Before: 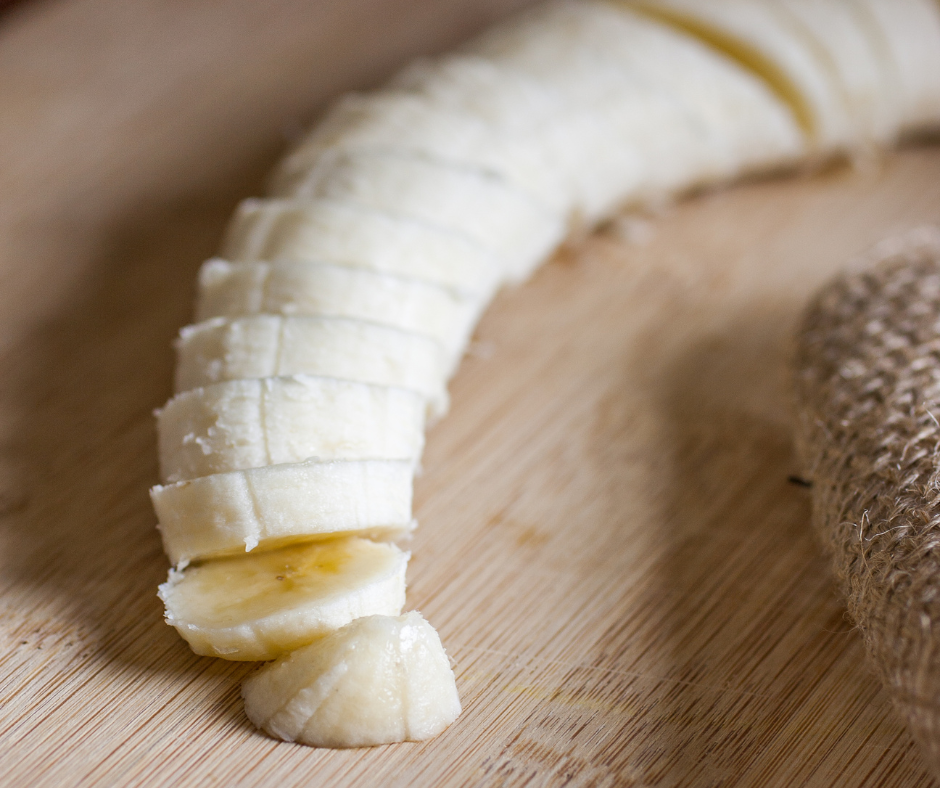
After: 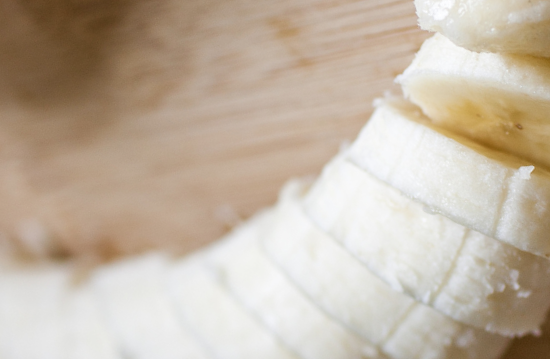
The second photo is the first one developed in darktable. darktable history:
color balance rgb: perceptual saturation grading › global saturation -10.608%, perceptual saturation grading › highlights -27.136%, perceptual saturation grading › shadows 21.705%, global vibrance 9.469%
velvia: on, module defaults
crop and rotate: angle 148.39°, left 9.097%, top 15.637%, right 4.38%, bottom 17.036%
